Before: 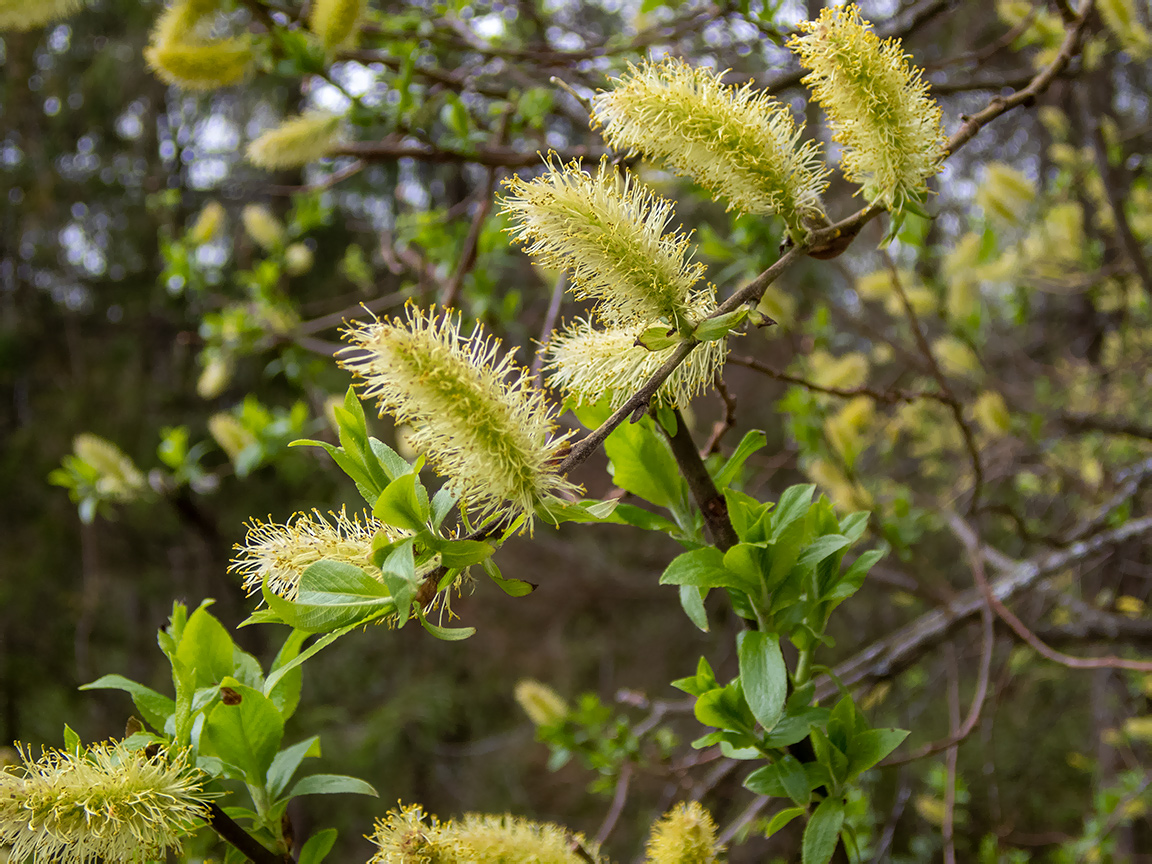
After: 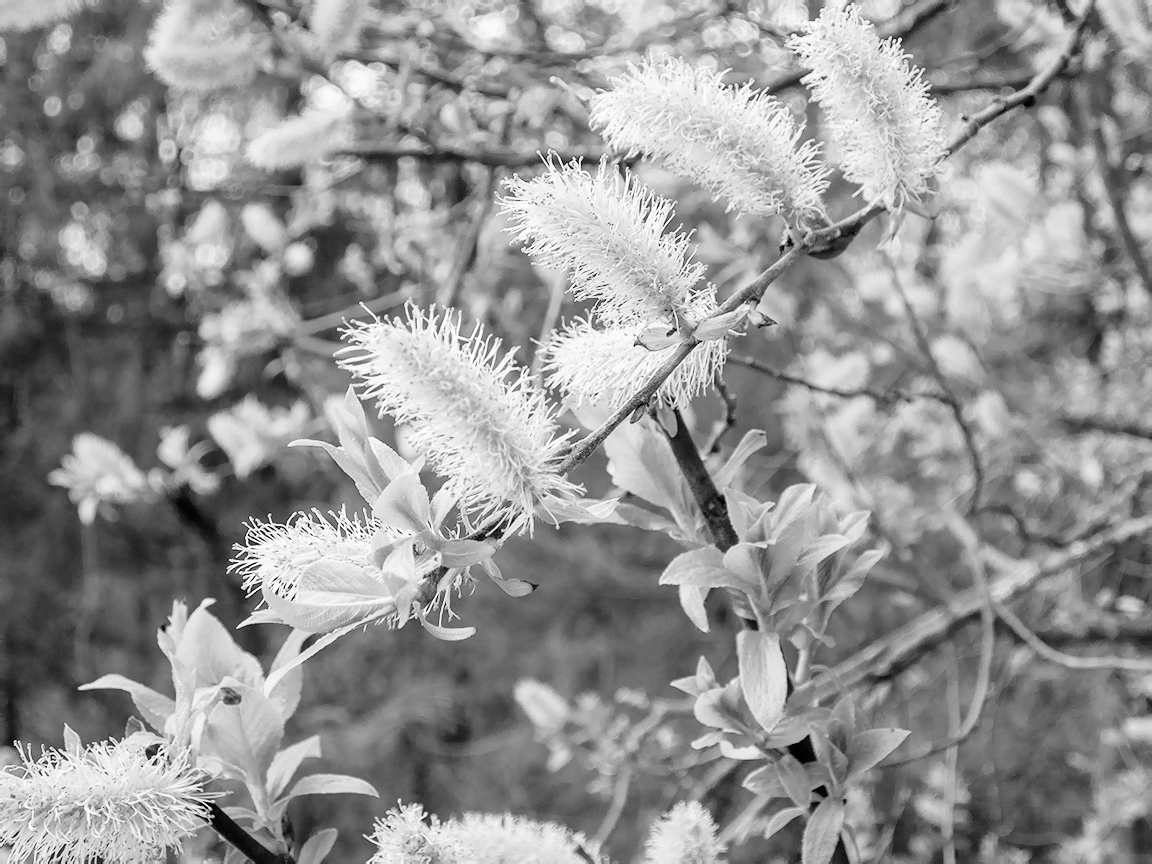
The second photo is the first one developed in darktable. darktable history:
filmic rgb: black relative exposure -7.48 EV, white relative exposure 4.83 EV, hardness 3.4, color science v6 (2022)
monochrome: on, module defaults
exposure: black level correction 0, exposure 1.7 EV, compensate exposure bias true, compensate highlight preservation false
color correction: saturation 0.3
